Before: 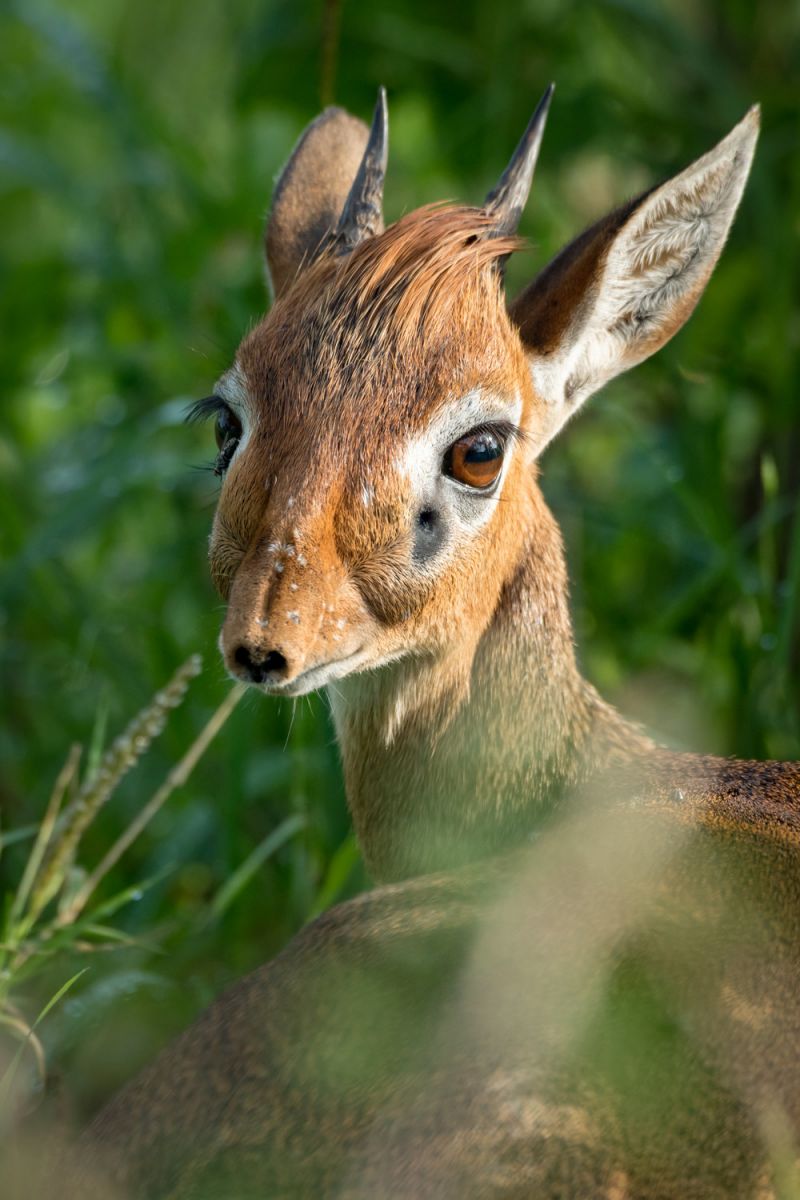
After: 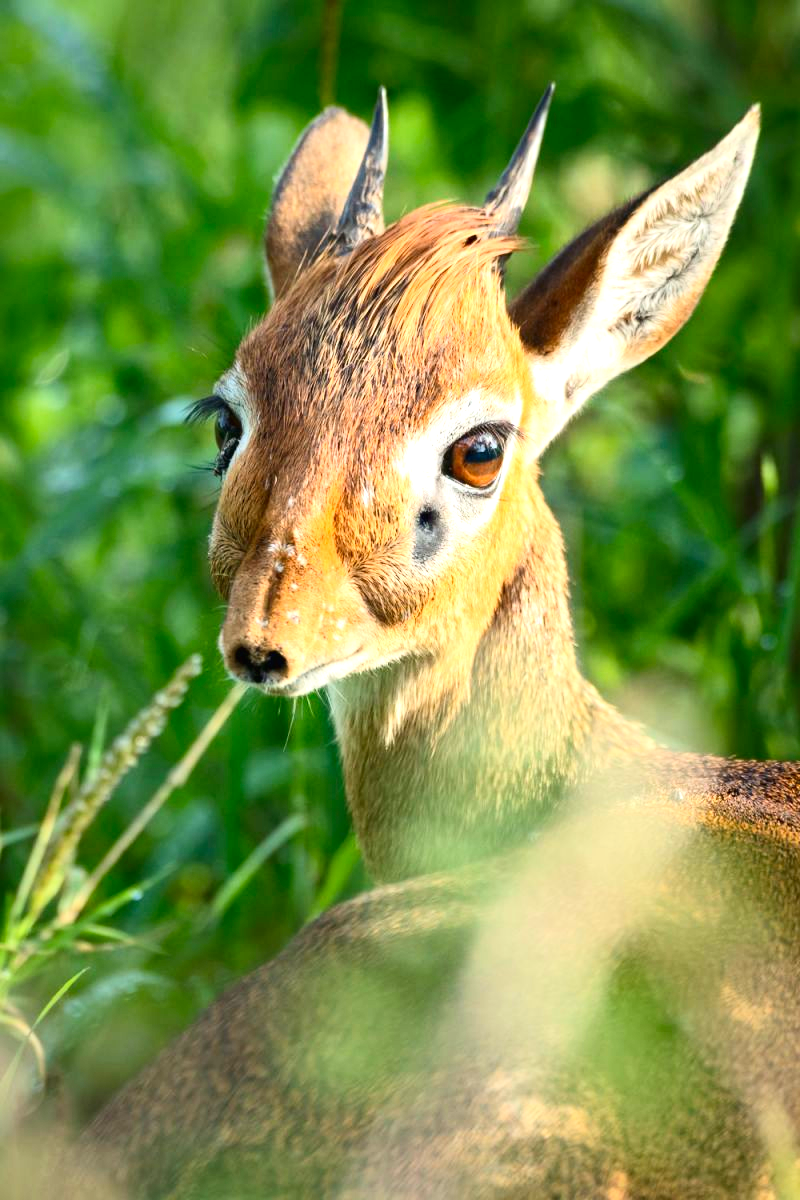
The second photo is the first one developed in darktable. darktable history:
exposure: black level correction -0.001, exposure 0.9 EV, compensate exposure bias true, compensate highlight preservation false
contrast brightness saturation: contrast 0.23, brightness 0.1, saturation 0.29
